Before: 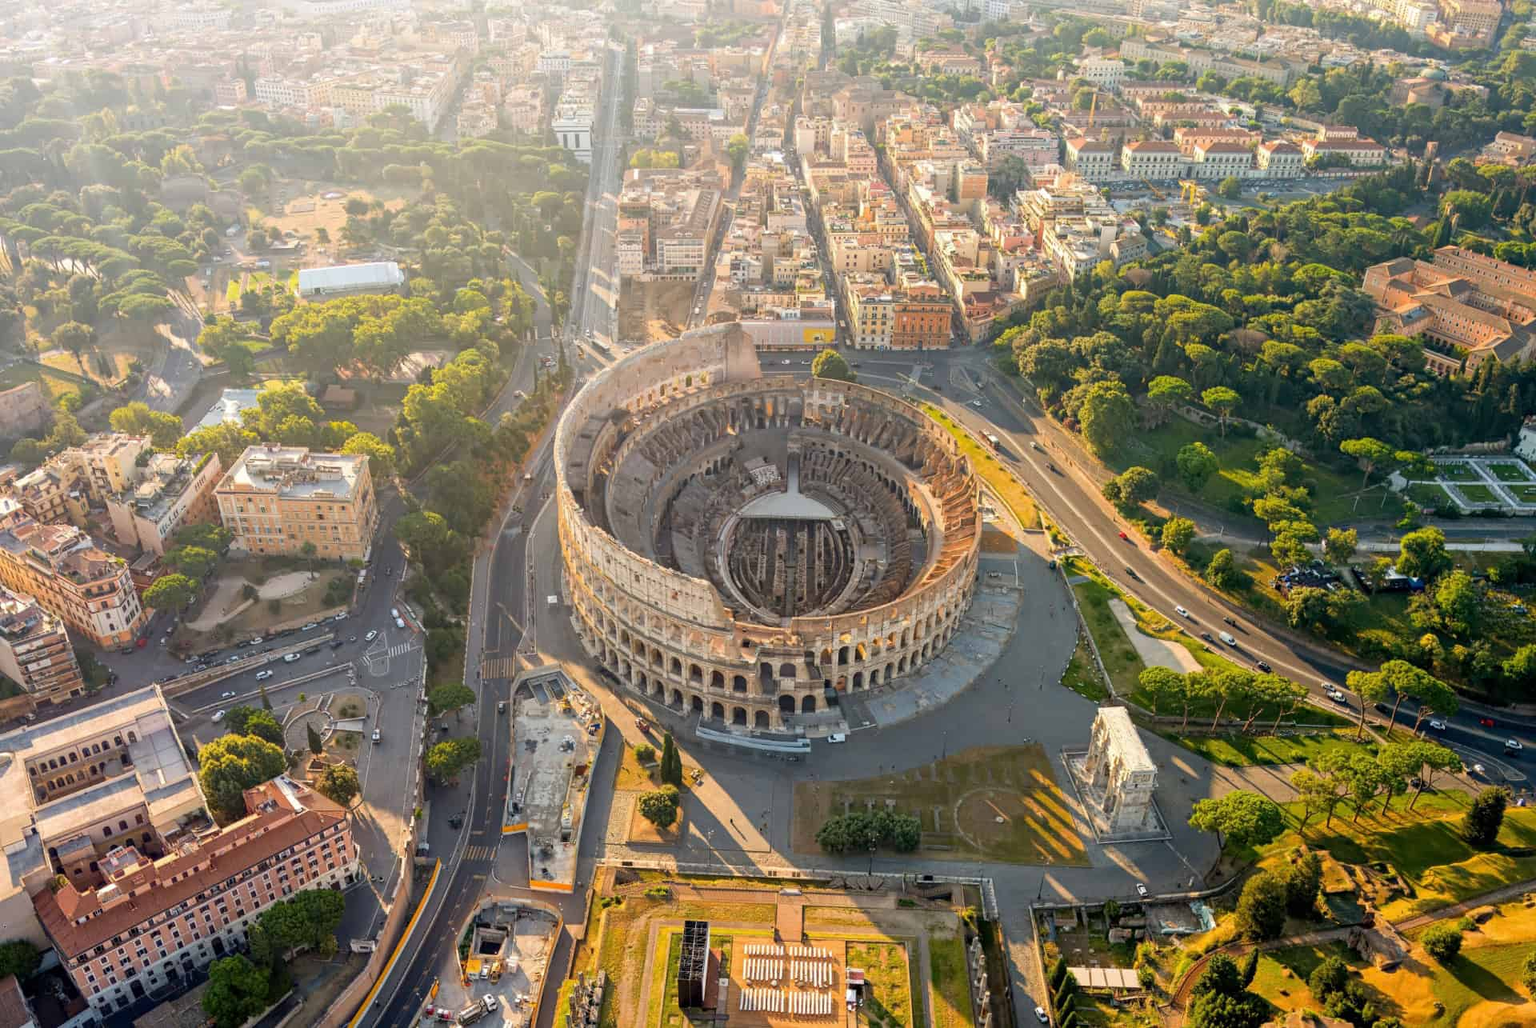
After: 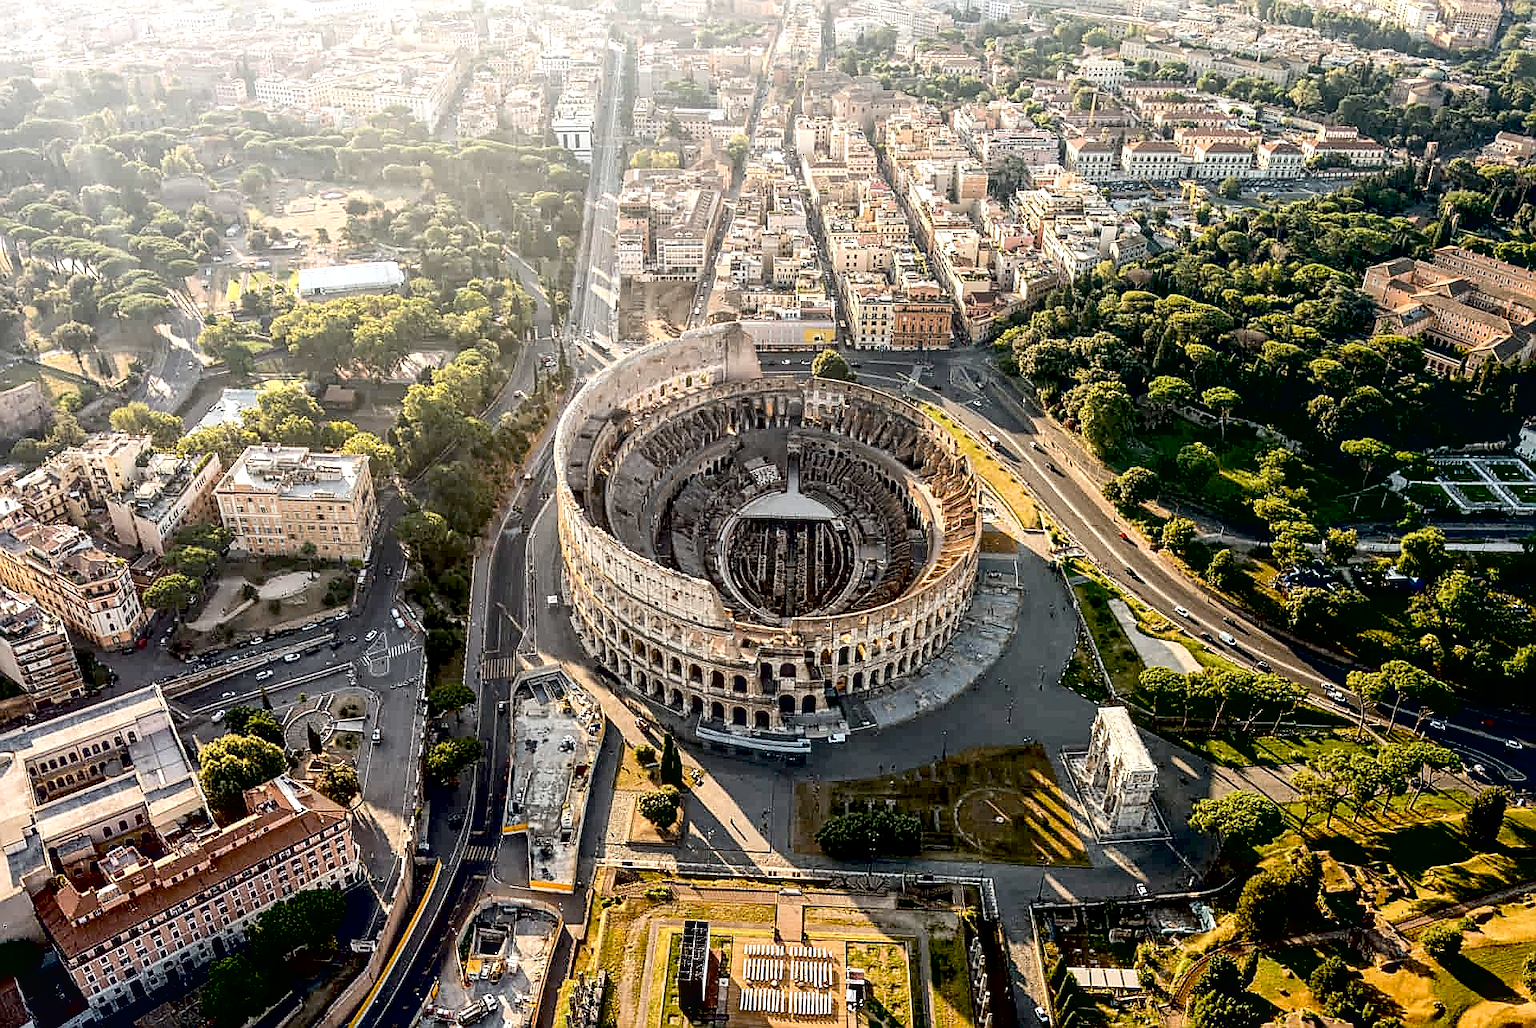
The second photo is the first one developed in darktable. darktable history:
exposure: black level correction 0.048, exposure 0.013 EV, compensate exposure bias true, compensate highlight preservation false
local contrast: on, module defaults
sharpen: radius 1.348, amount 1.26, threshold 0.632
tone equalizer: -8 EV -0.425 EV, -7 EV -0.395 EV, -6 EV -0.368 EV, -5 EV -0.201 EV, -3 EV 0.219 EV, -2 EV 0.341 EV, -1 EV 0.406 EV, +0 EV 0.443 EV, edges refinement/feathering 500, mask exposure compensation -1.57 EV, preserve details no
contrast brightness saturation: contrast 0.103, saturation -0.368
